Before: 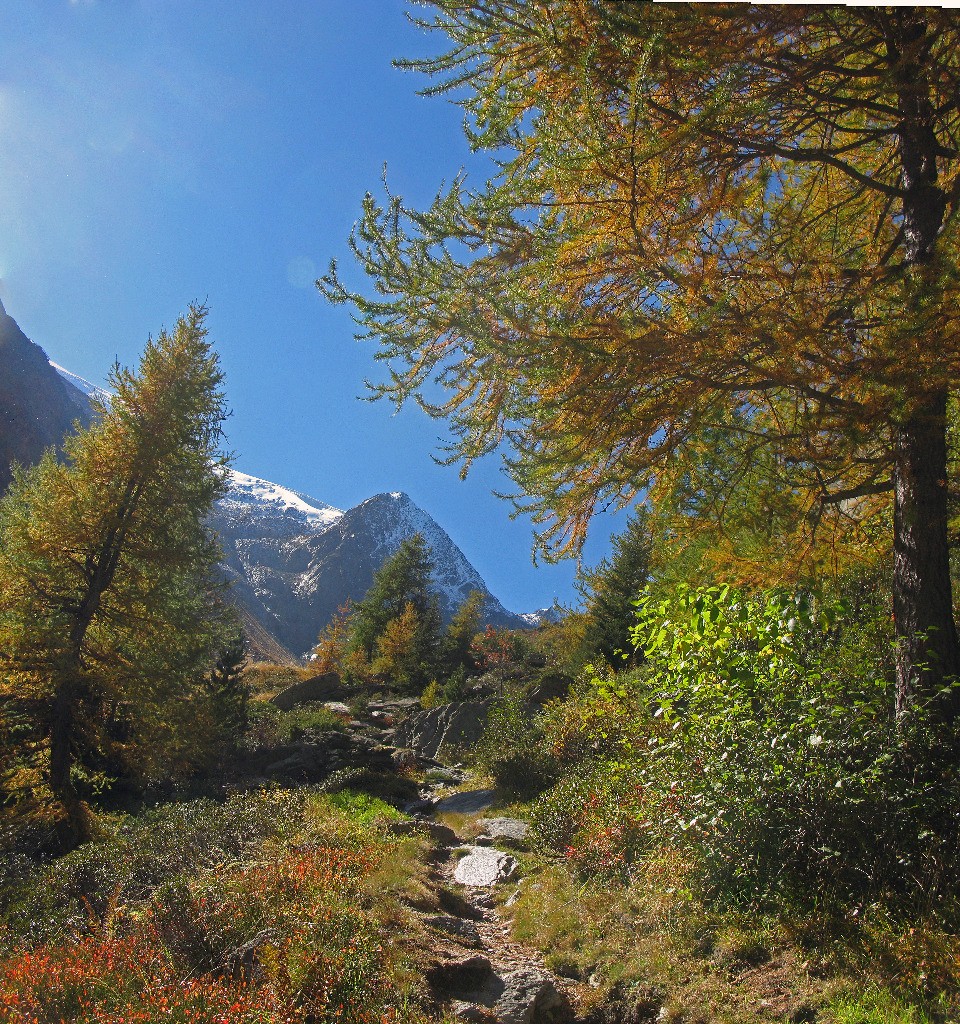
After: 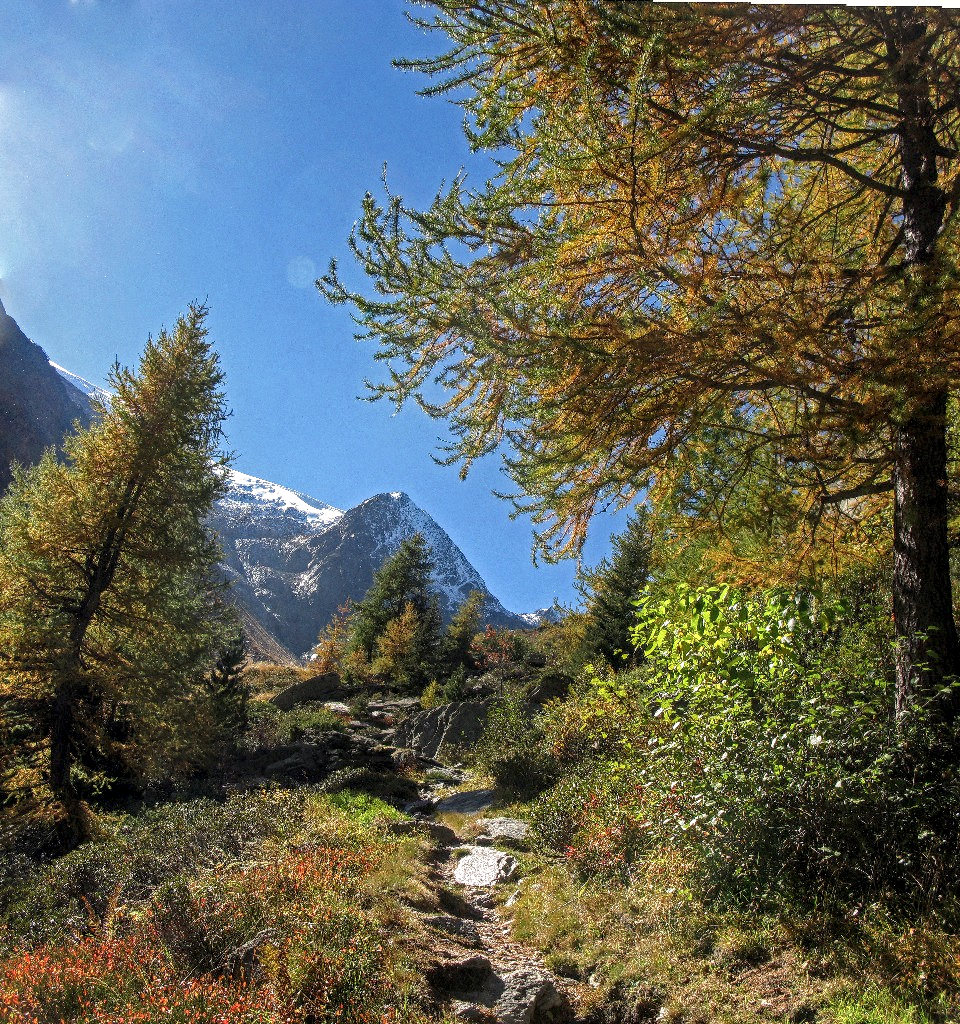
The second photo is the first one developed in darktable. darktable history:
local contrast: highlights 78%, shadows 56%, detail 174%, midtone range 0.421
